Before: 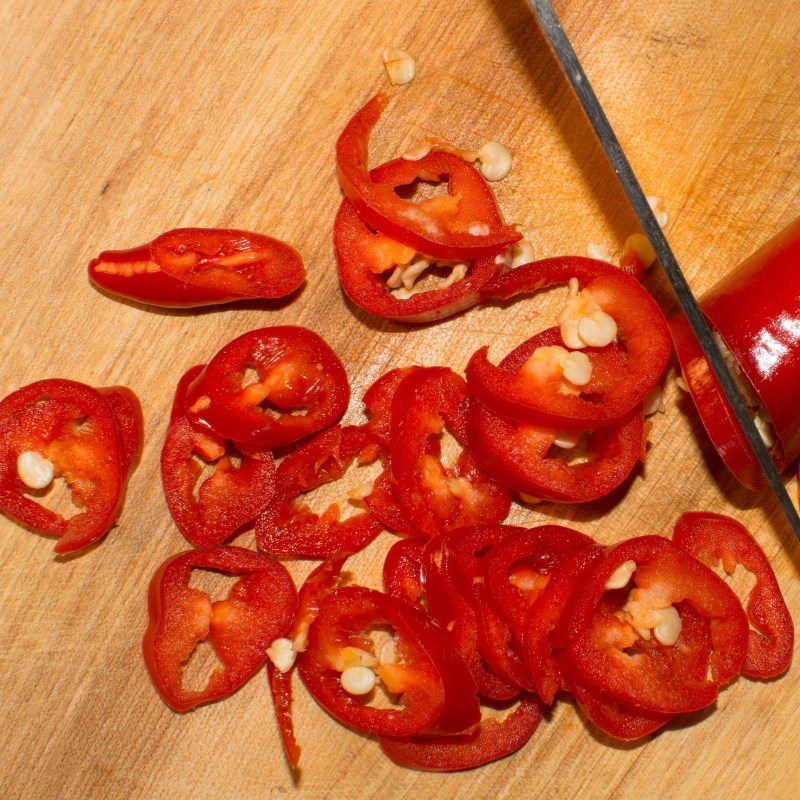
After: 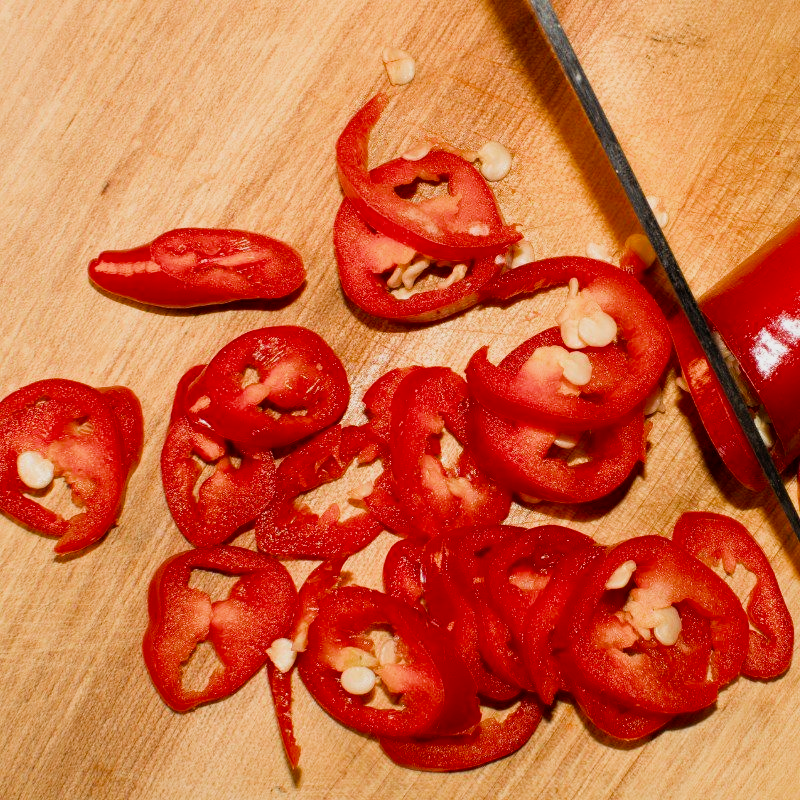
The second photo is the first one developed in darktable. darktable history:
filmic rgb: middle gray luminance 12.61%, black relative exposure -10.12 EV, white relative exposure 3.47 EV, target black luminance 0%, hardness 5.8, latitude 44.98%, contrast 1.23, highlights saturation mix 4.72%, shadows ↔ highlights balance 27.2%, color science v4 (2020)
